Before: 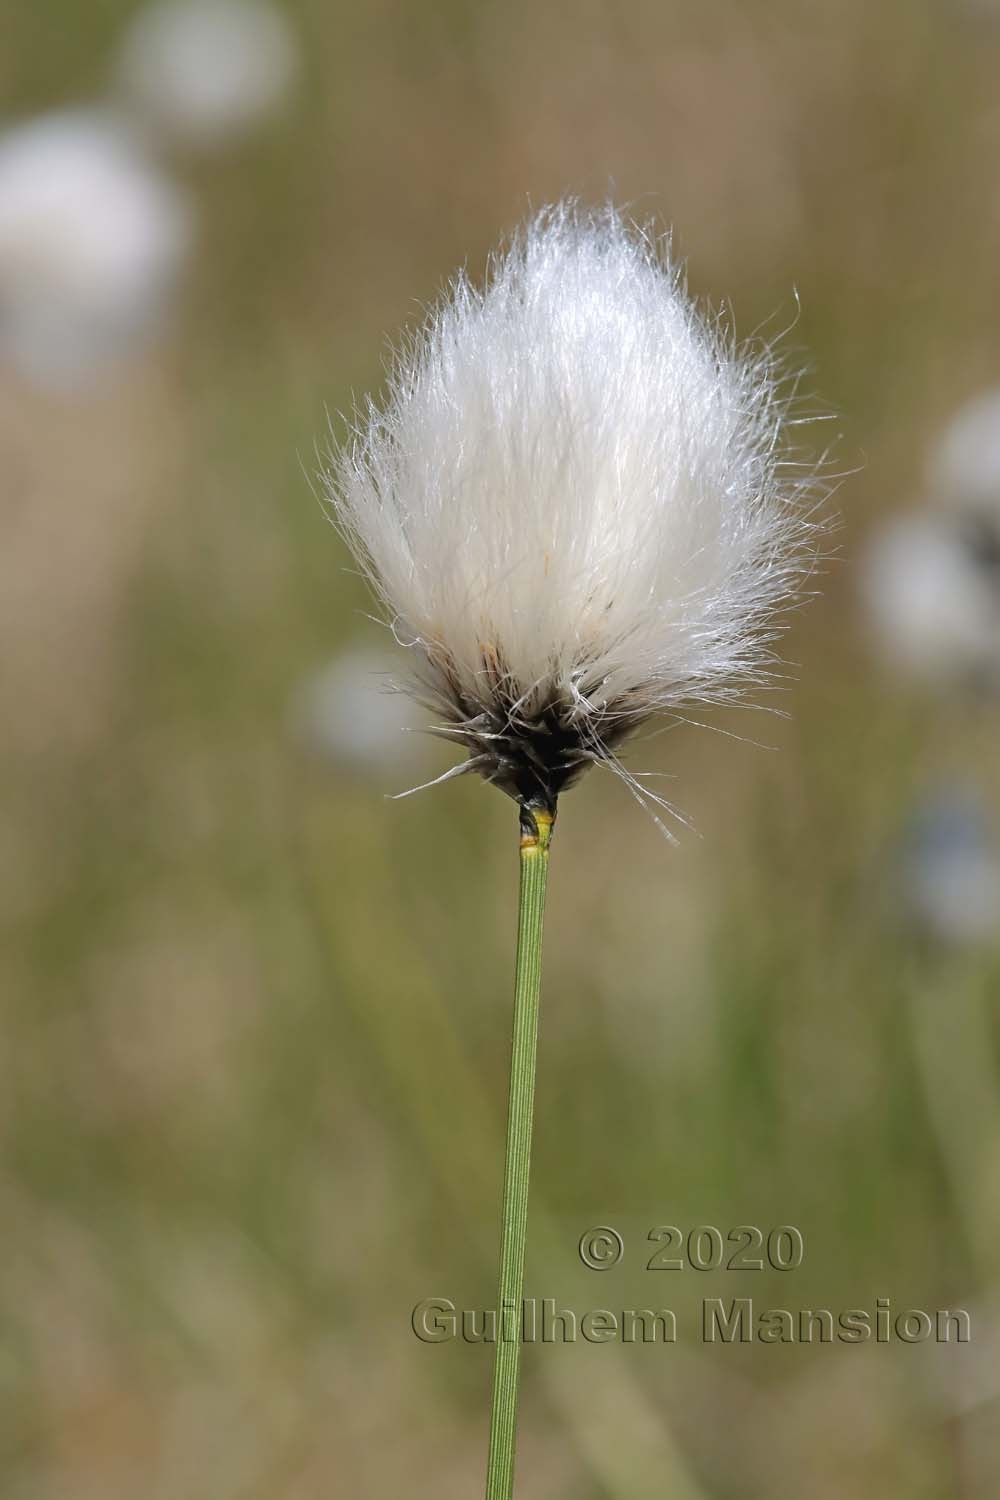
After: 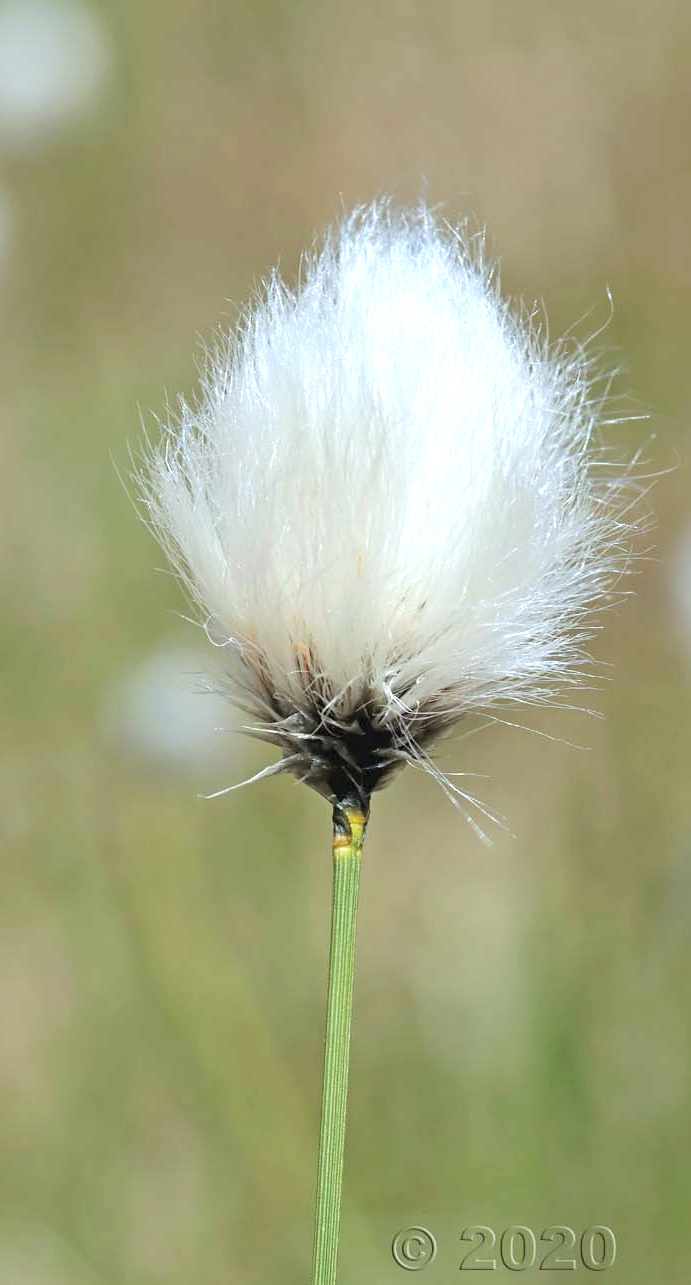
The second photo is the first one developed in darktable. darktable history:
crop: left 18.77%, right 12.045%, bottom 14.286%
exposure: black level correction 0.001, exposure 0.499 EV, compensate highlight preservation false
contrast brightness saturation: brightness 0.128
color calibration: illuminant as shot in camera, x 0.36, y 0.361, temperature 4568.61 K
